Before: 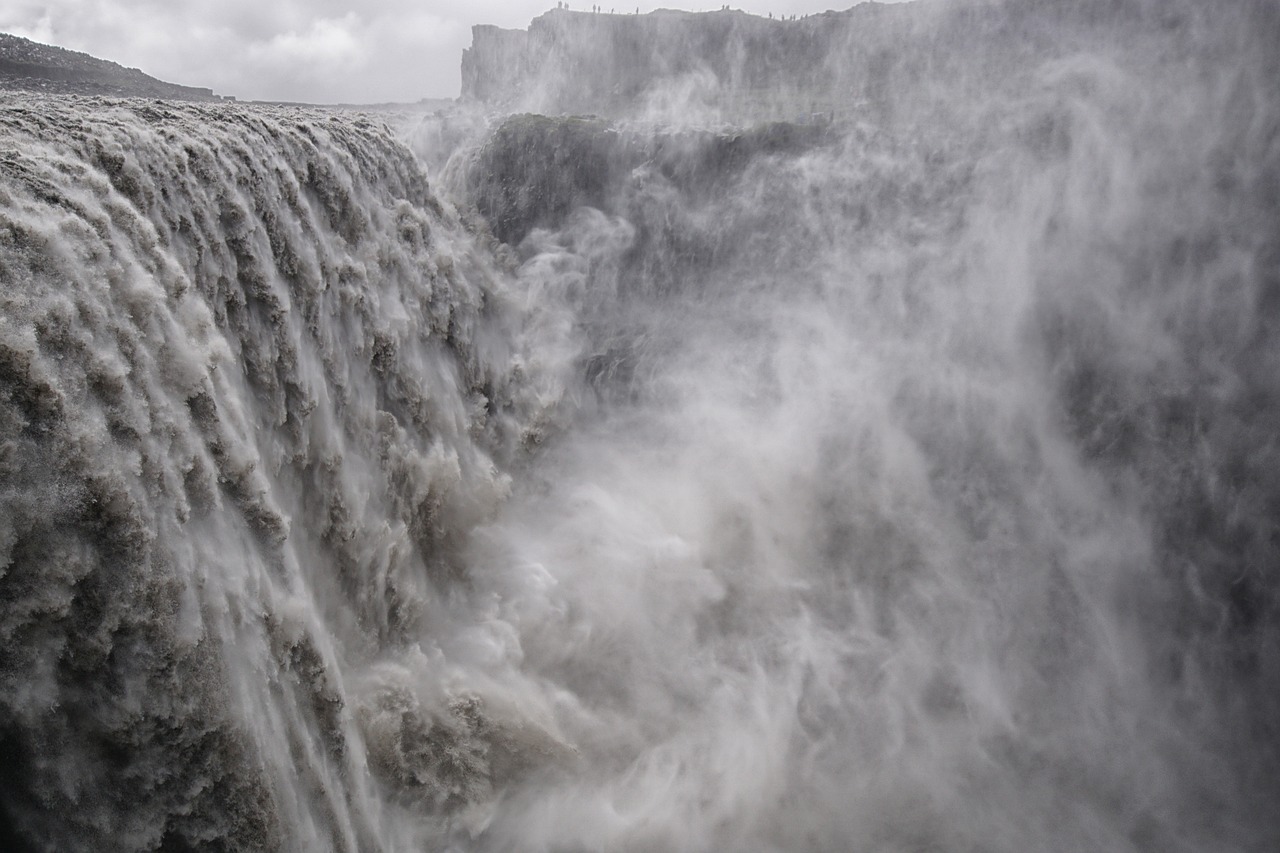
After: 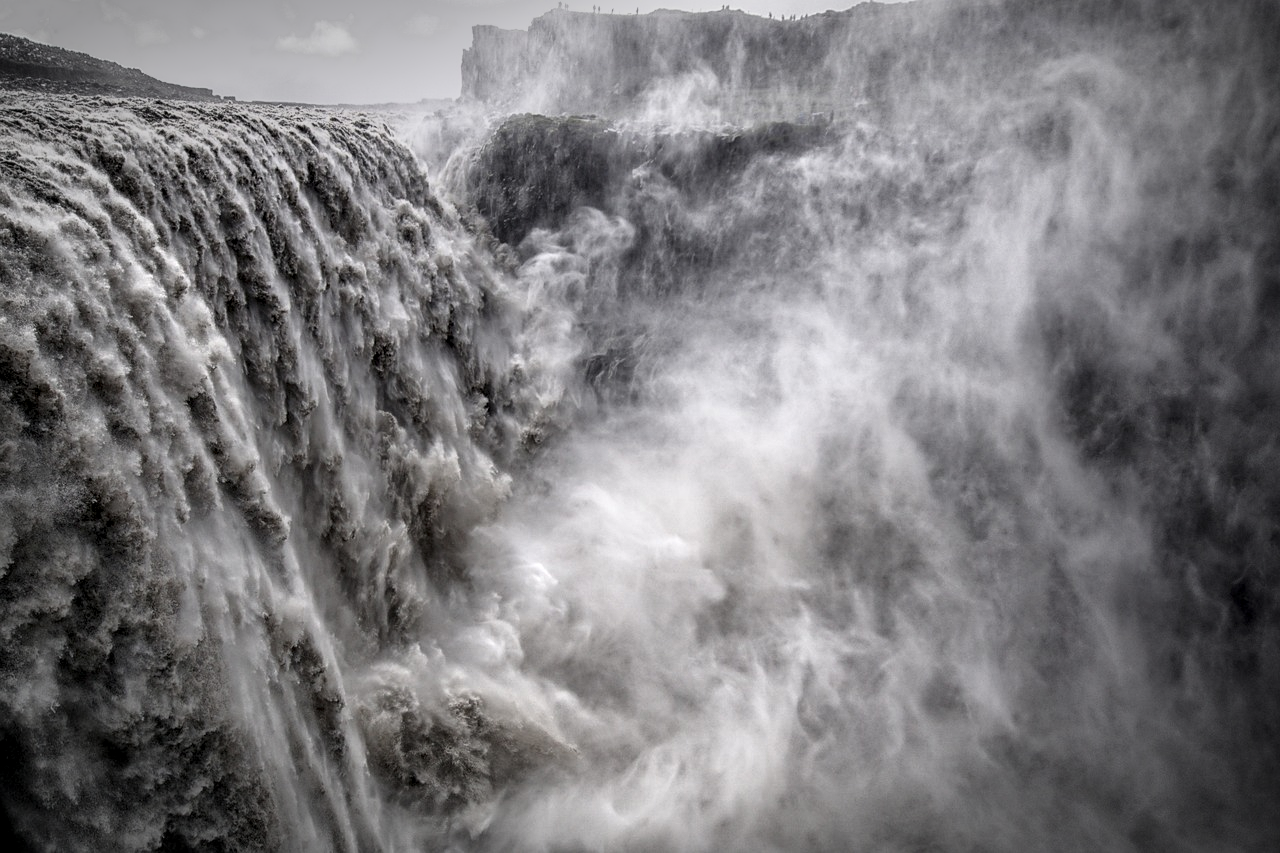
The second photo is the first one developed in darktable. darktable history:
vignetting: automatic ratio true
tone equalizer: -7 EV -0.63 EV, -6 EV 1 EV, -5 EV -0.45 EV, -4 EV 0.43 EV, -3 EV 0.41 EV, -2 EV 0.15 EV, -1 EV -0.15 EV, +0 EV -0.39 EV, smoothing diameter 25%, edges refinement/feathering 10, preserve details guided filter
local contrast: highlights 65%, shadows 54%, detail 169%, midtone range 0.514
